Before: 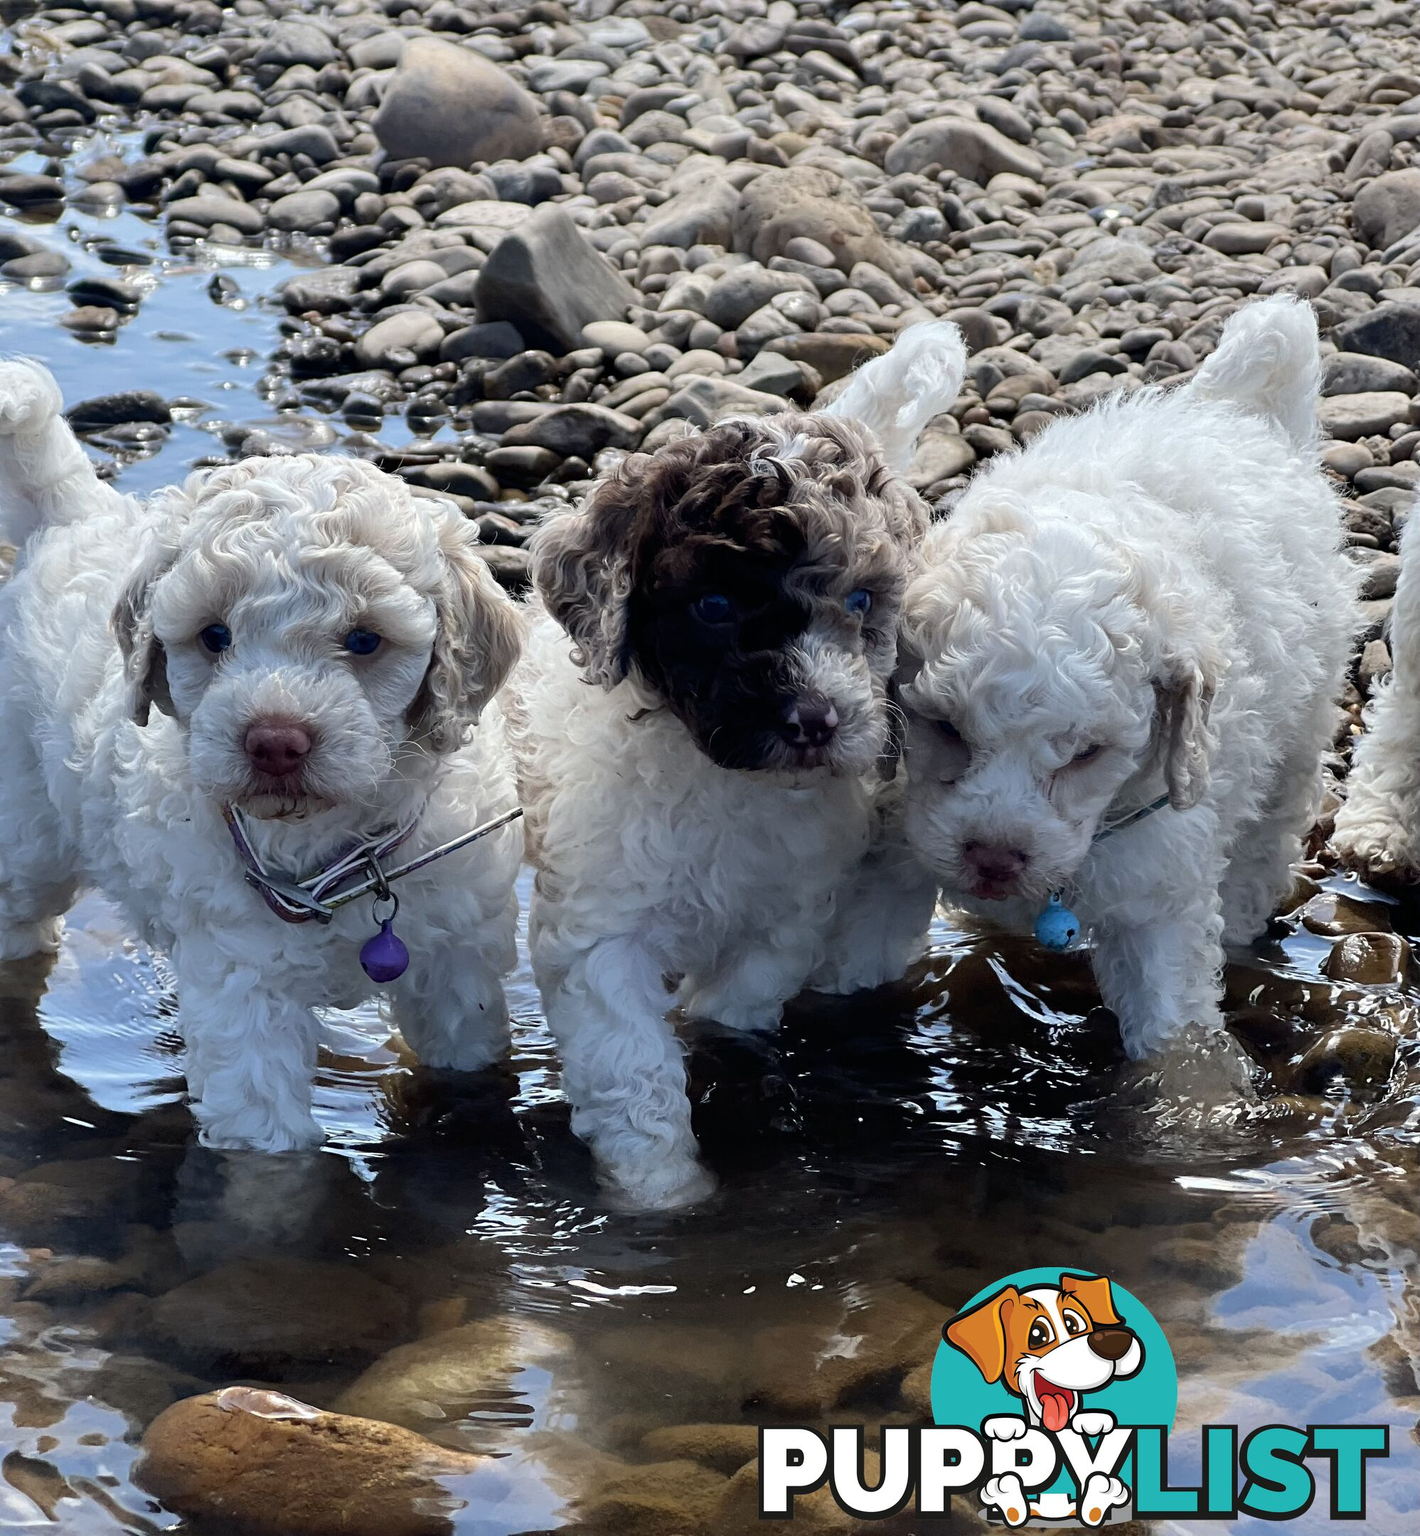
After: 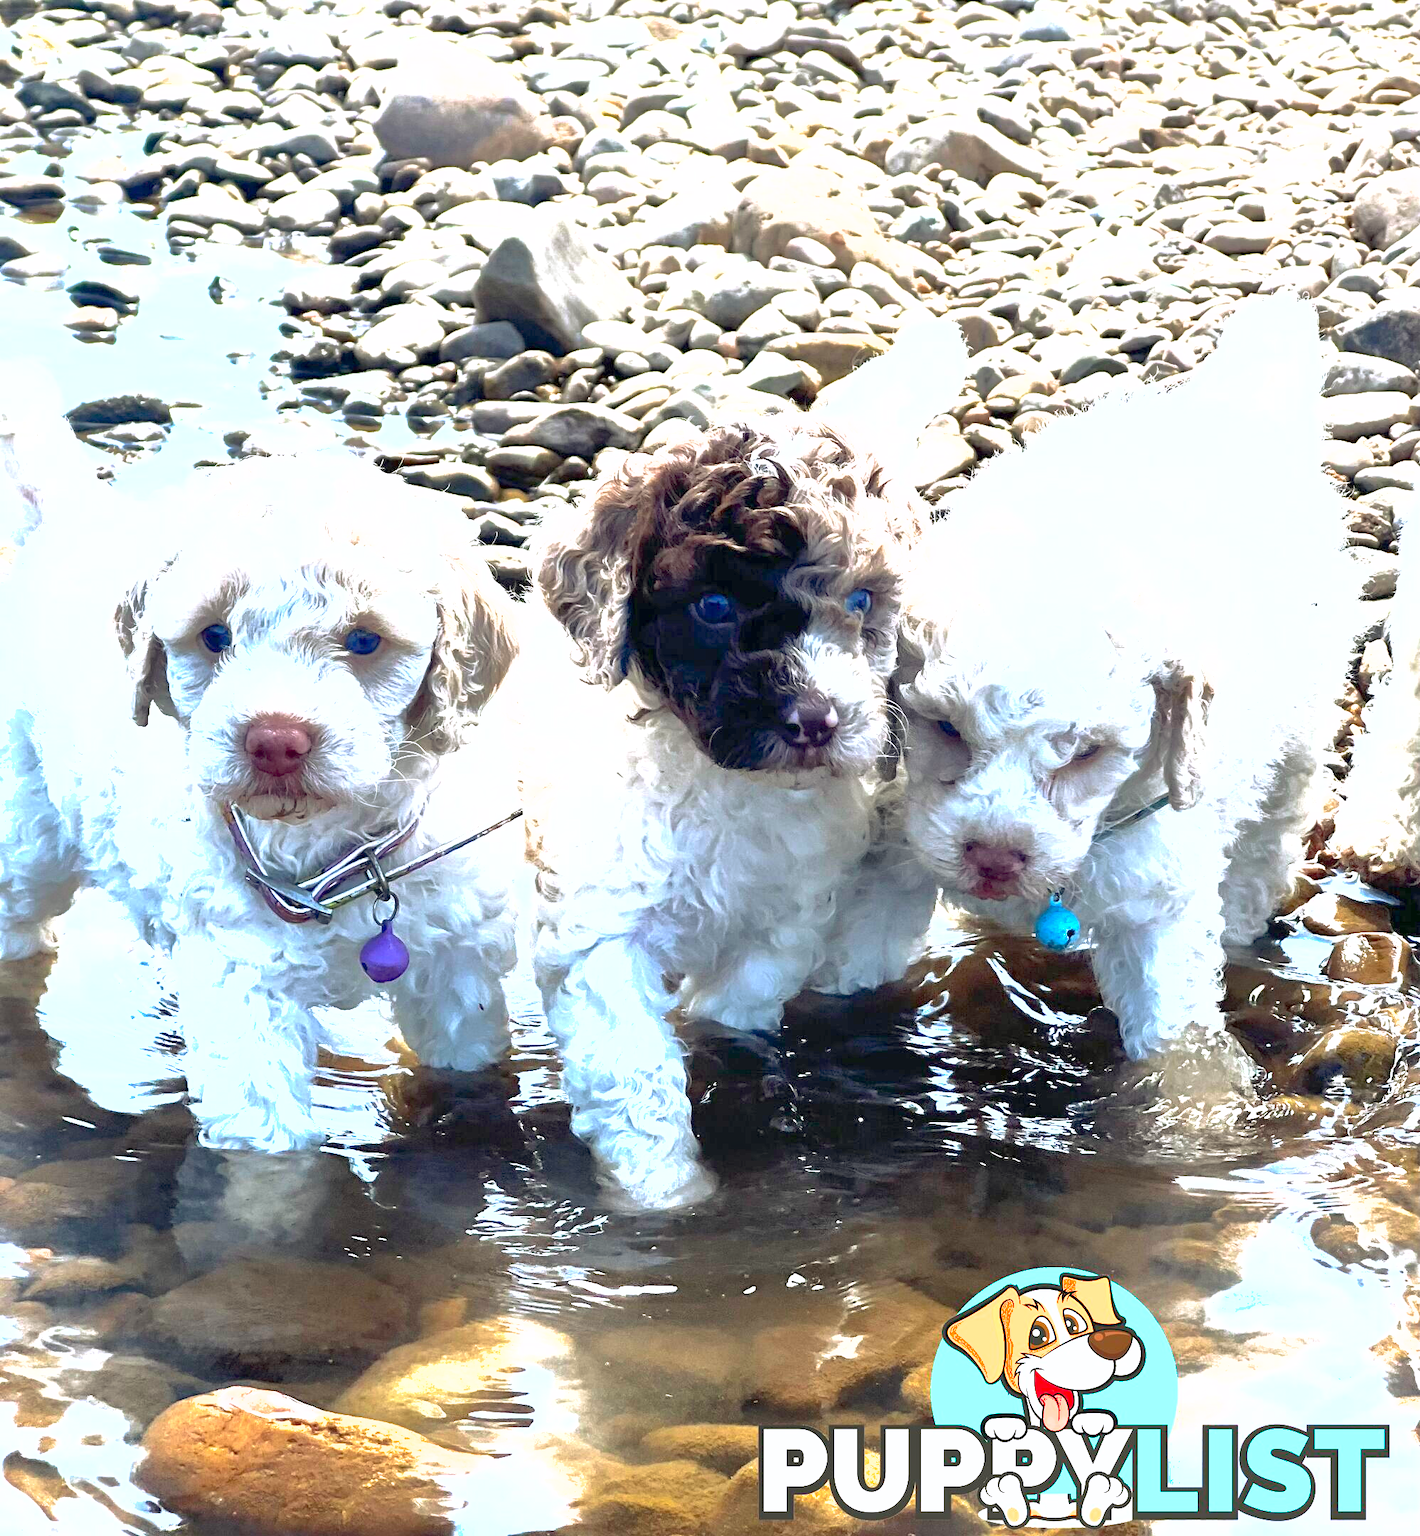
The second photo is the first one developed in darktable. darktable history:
rgb curve: curves: ch2 [(0, 0) (0.567, 0.512) (1, 1)], mode RGB, independent channels
exposure: exposure 2.207 EV, compensate highlight preservation false
shadows and highlights: on, module defaults
